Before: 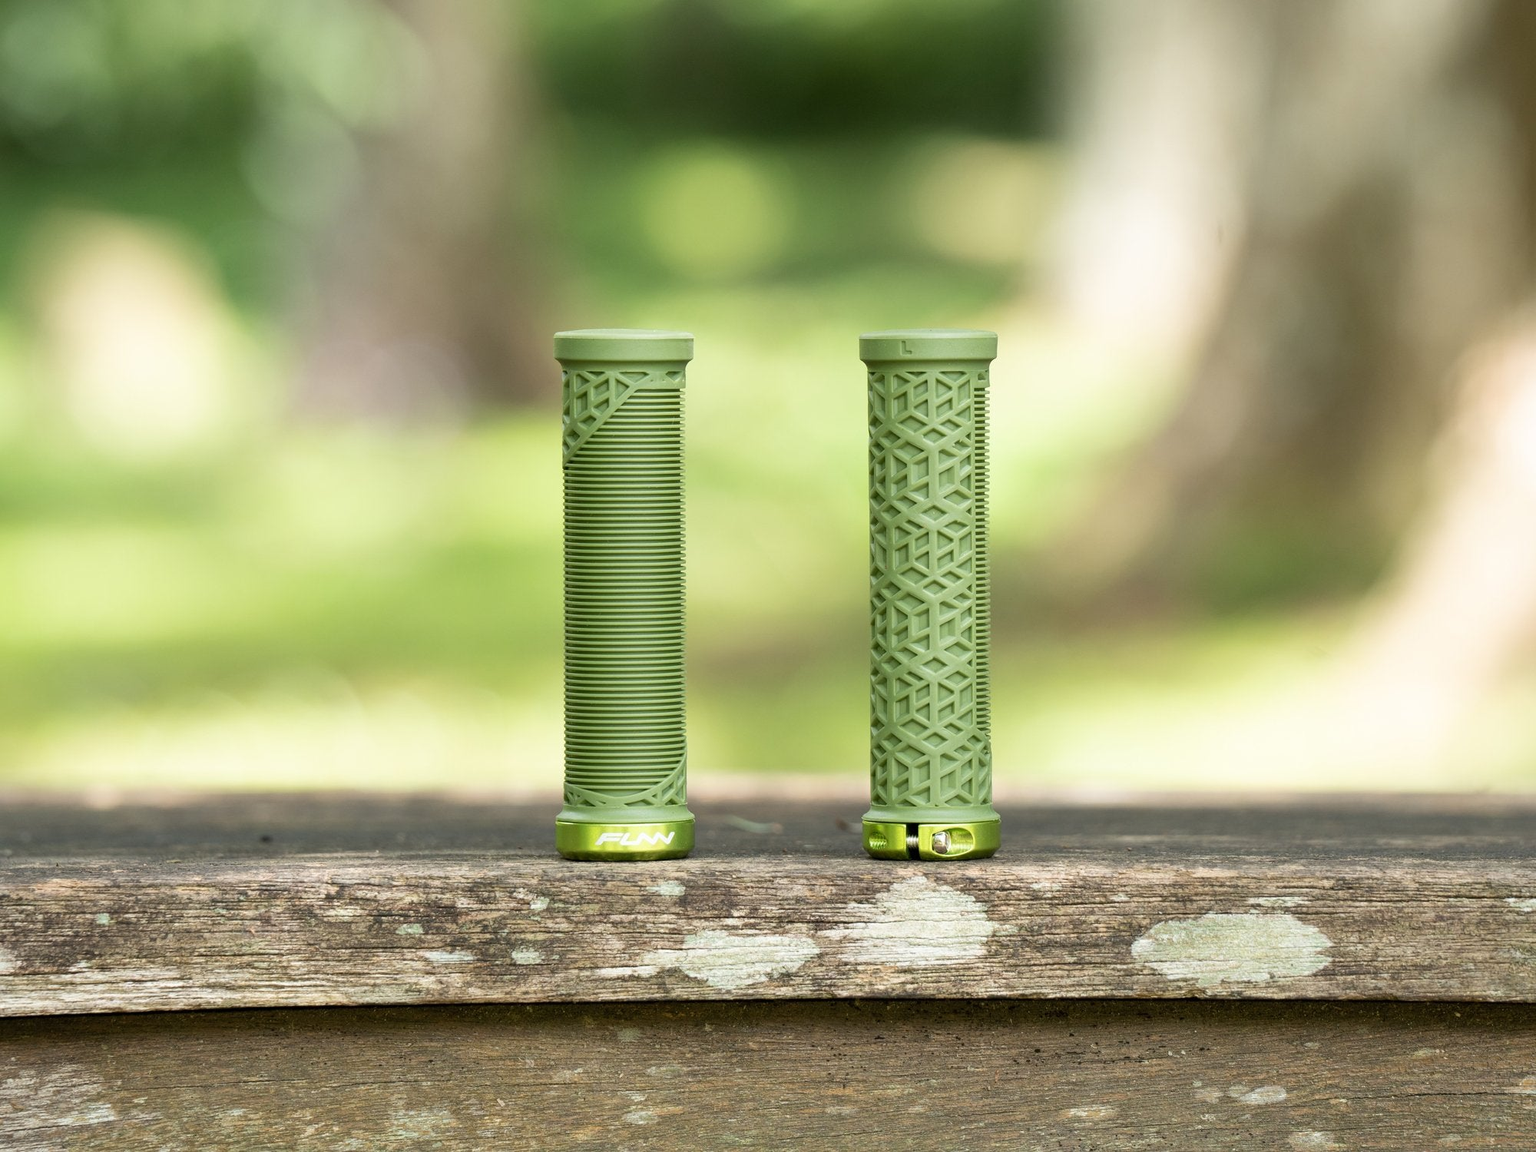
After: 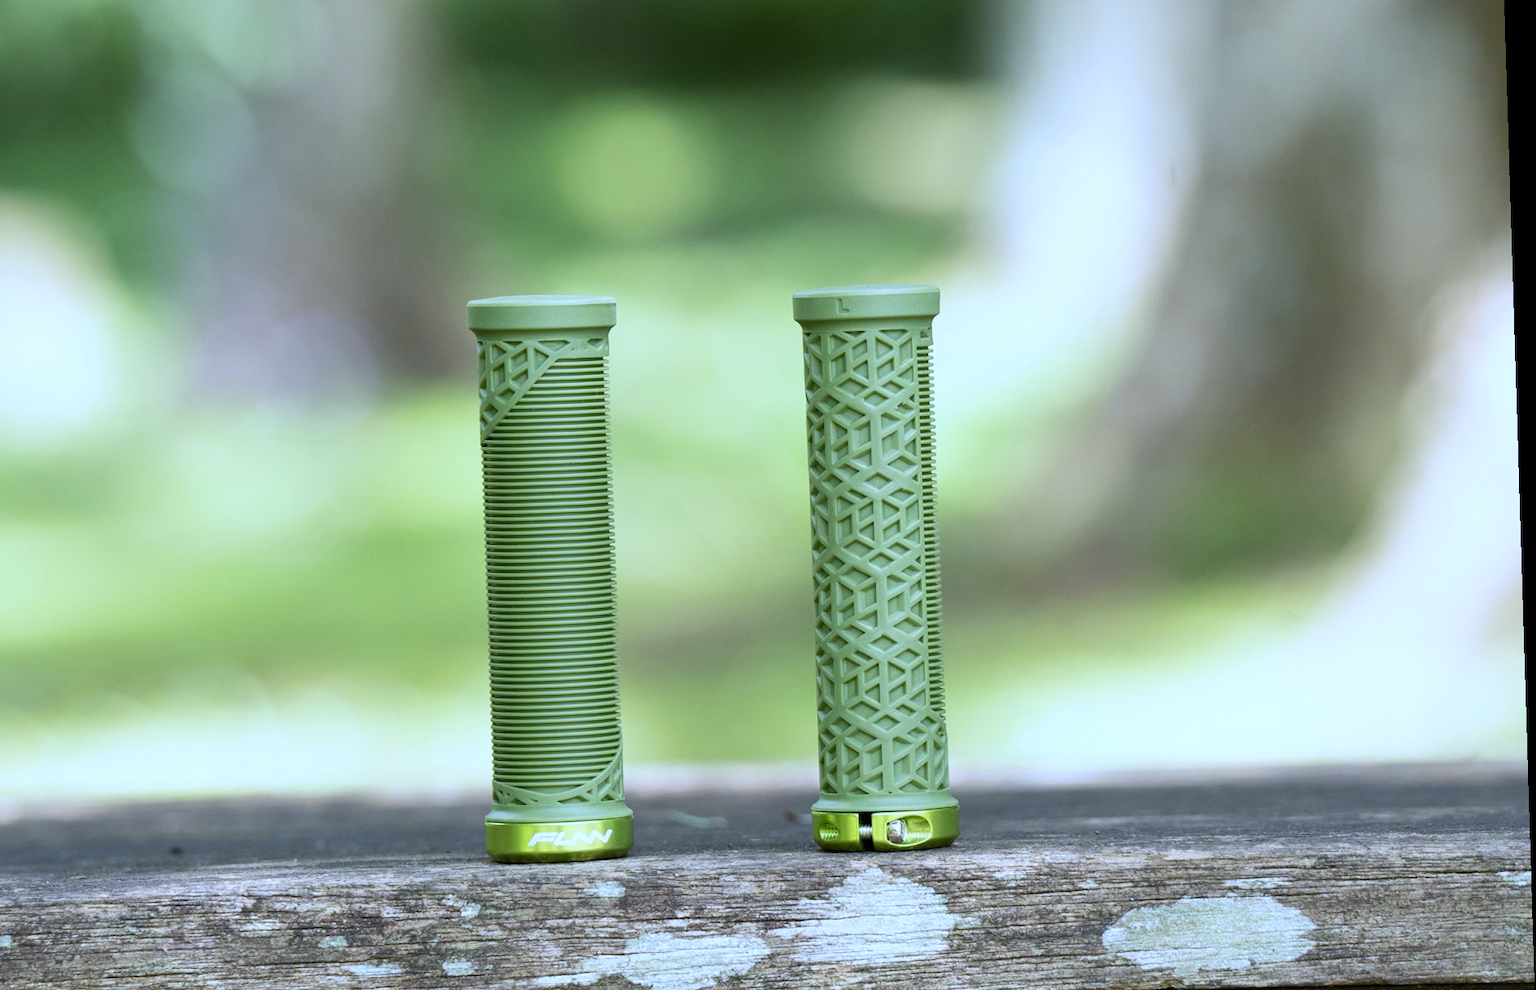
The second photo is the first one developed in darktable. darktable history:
rotate and perspective: rotation -1.77°, lens shift (horizontal) 0.004, automatic cropping off
fill light: on, module defaults
crop: left 8.155%, top 6.611%, bottom 15.385%
white balance: red 0.871, blue 1.249
